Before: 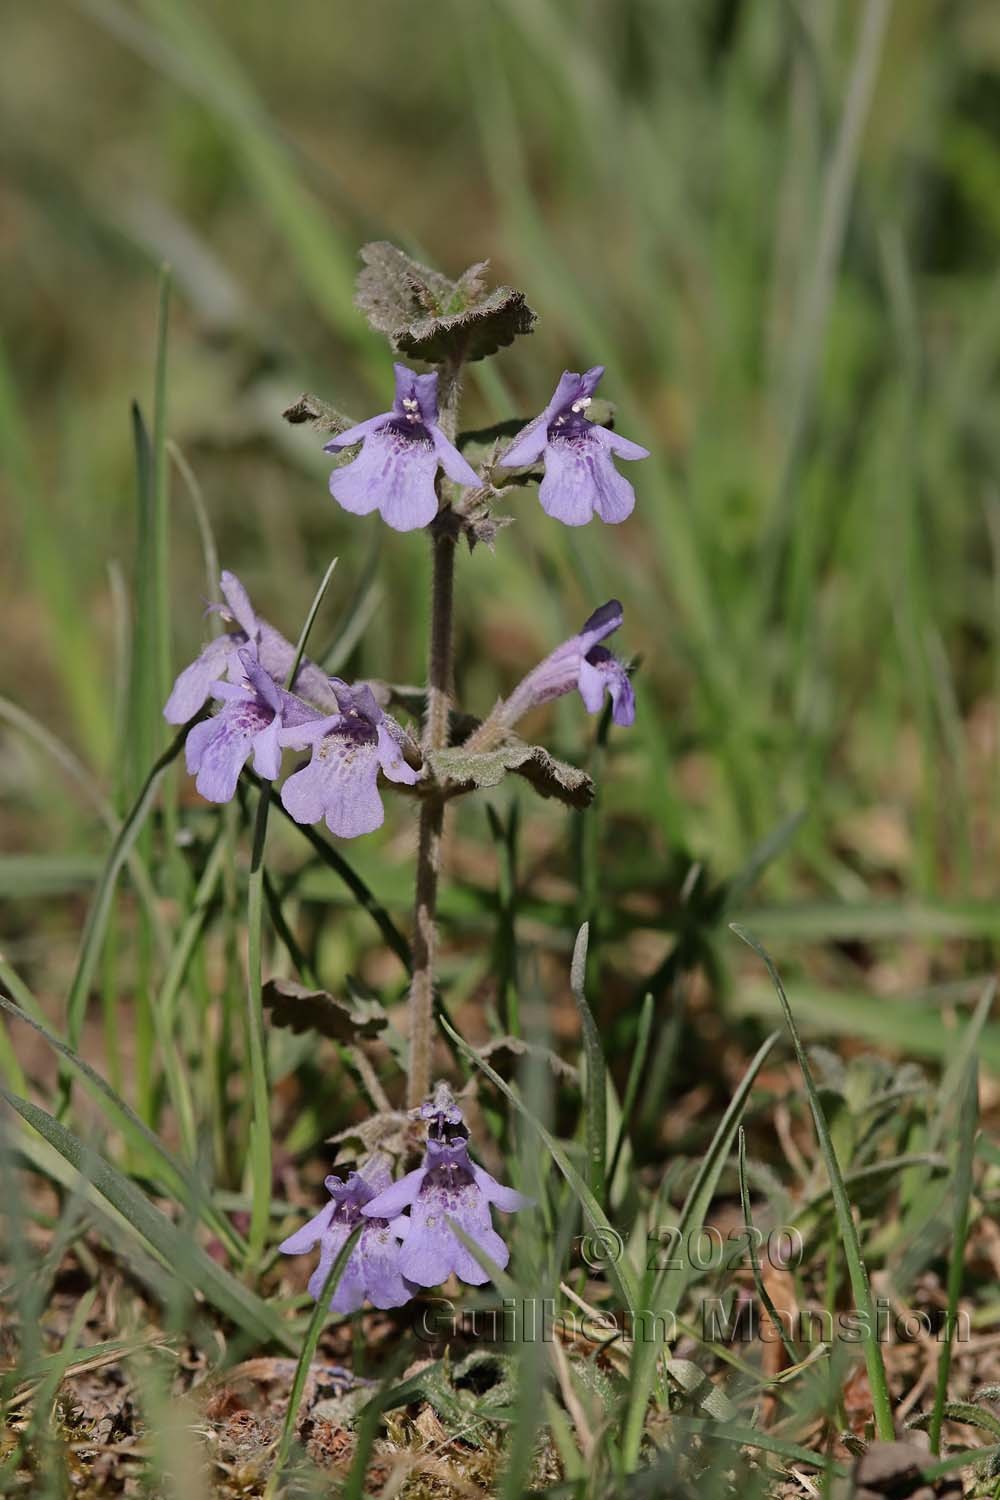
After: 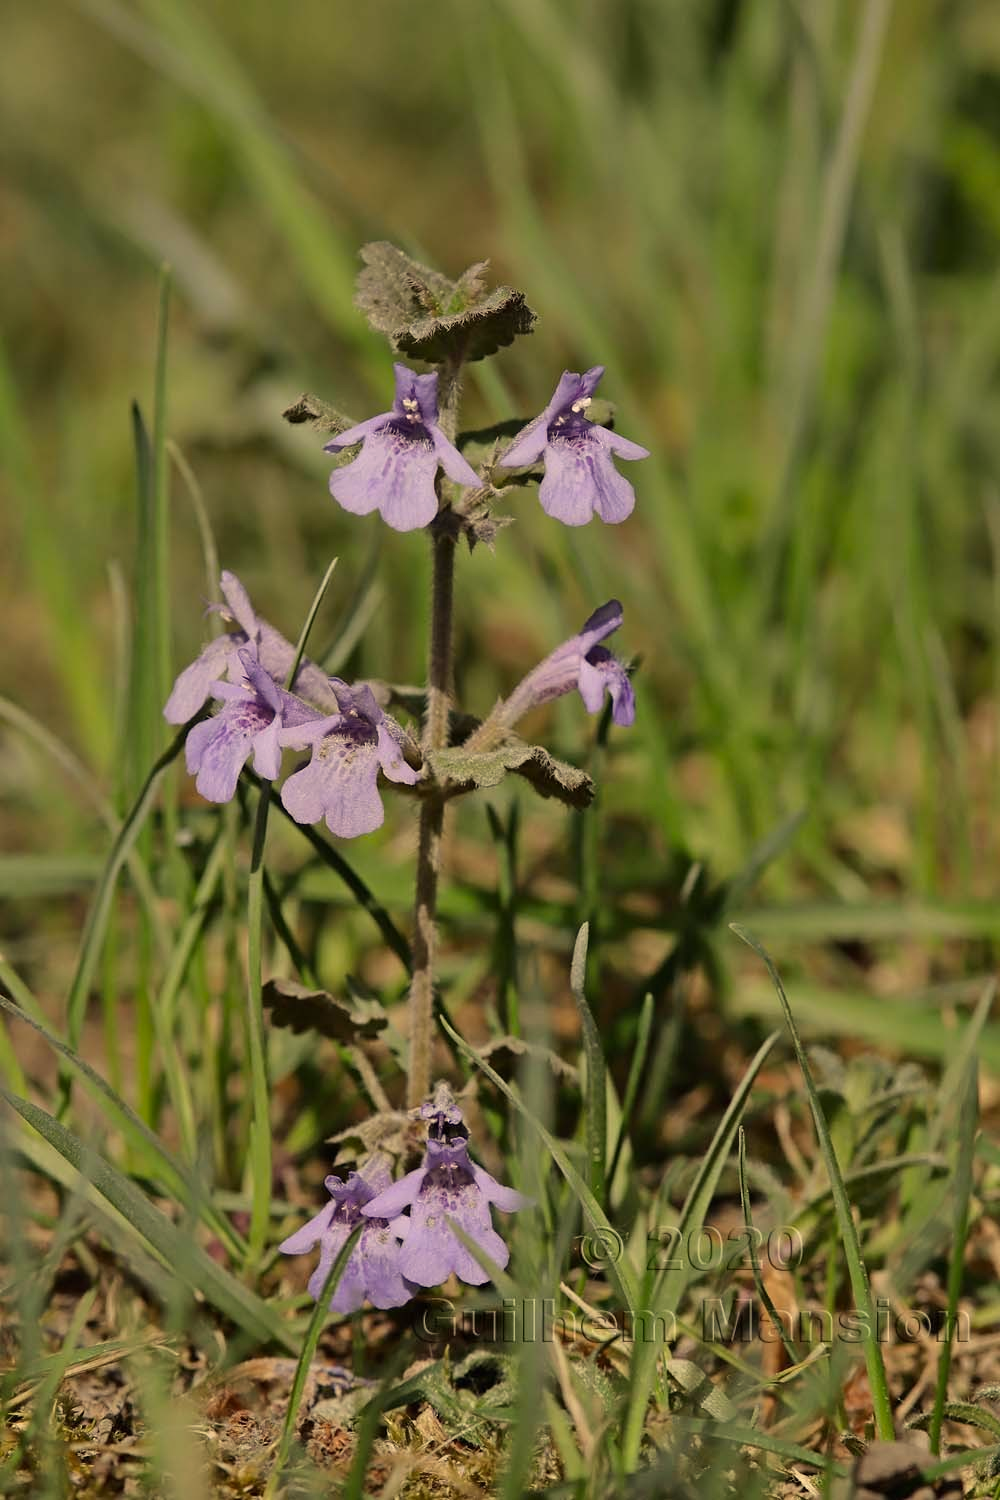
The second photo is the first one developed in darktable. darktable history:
color correction: highlights a* 2.44, highlights b* 22.67
shadows and highlights: radius 131.87, soften with gaussian
